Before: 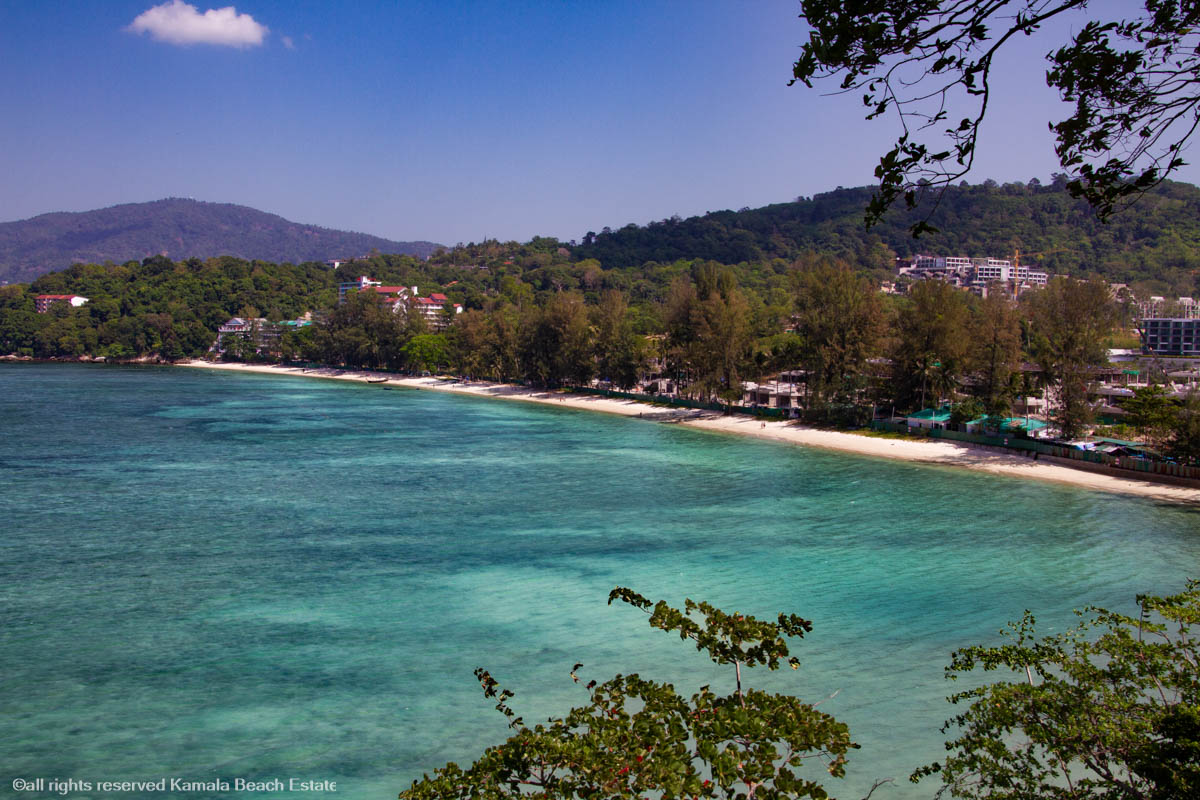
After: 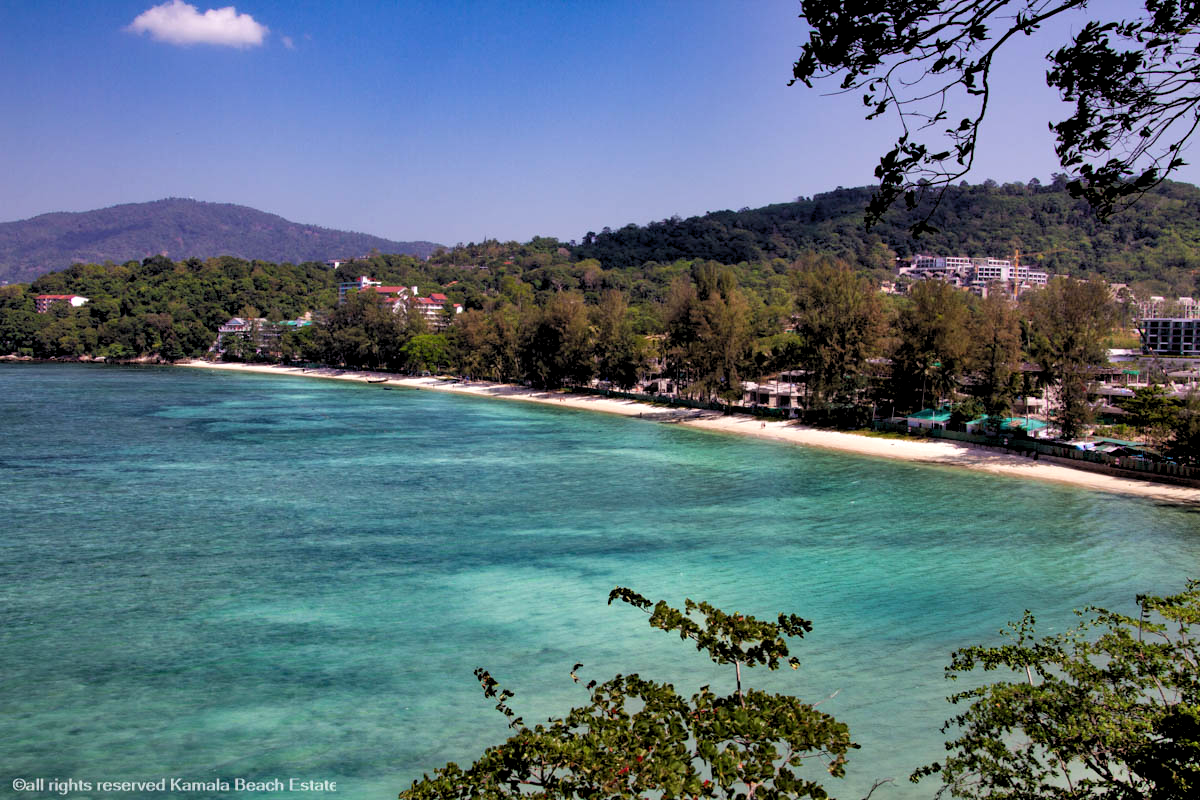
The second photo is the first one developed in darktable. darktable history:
rgb levels: levels [[0.01, 0.419, 0.839], [0, 0.5, 1], [0, 0.5, 1]]
shadows and highlights: soften with gaussian
